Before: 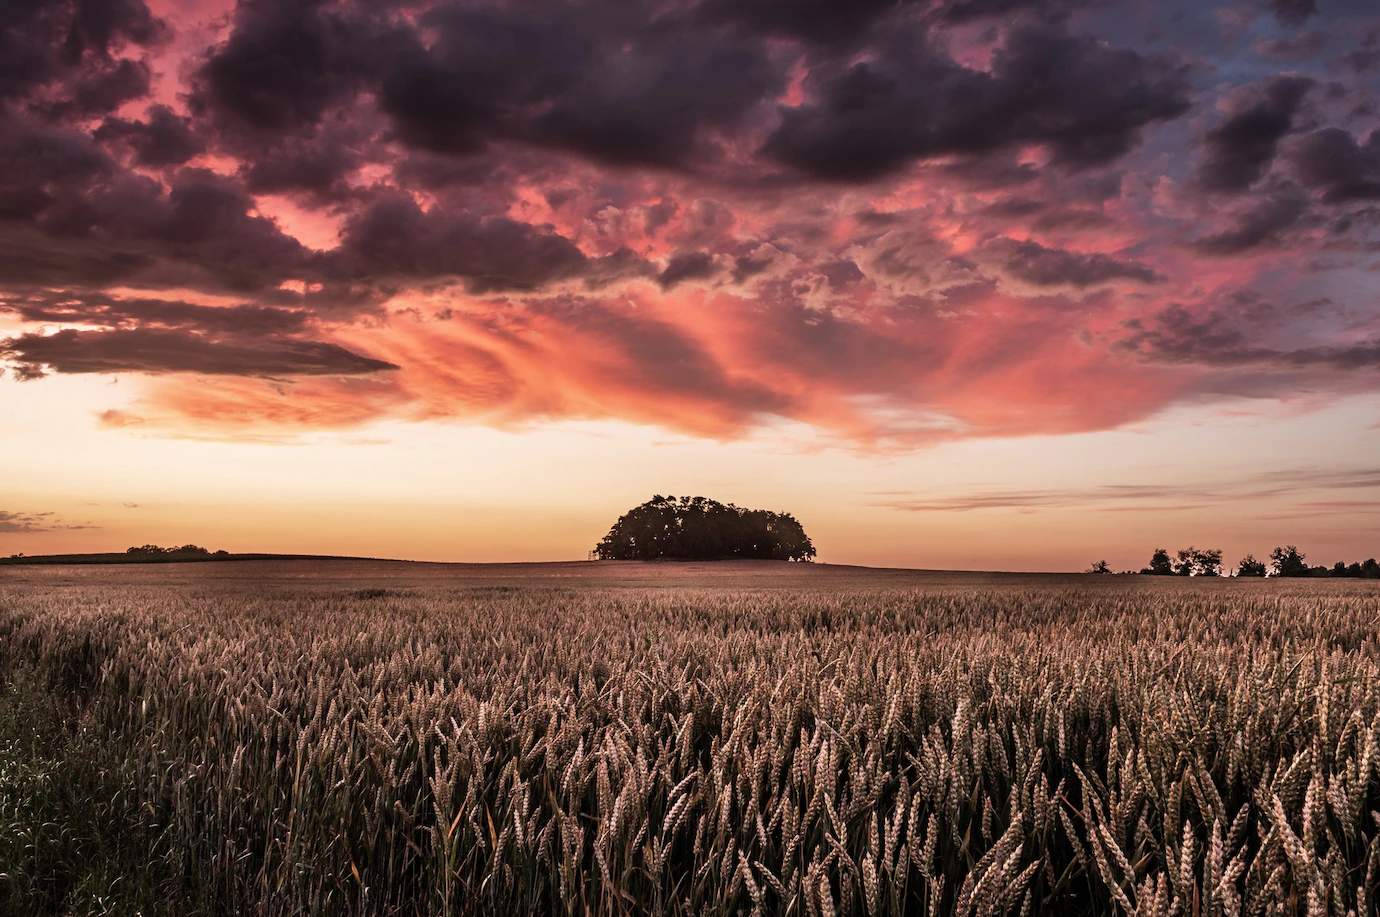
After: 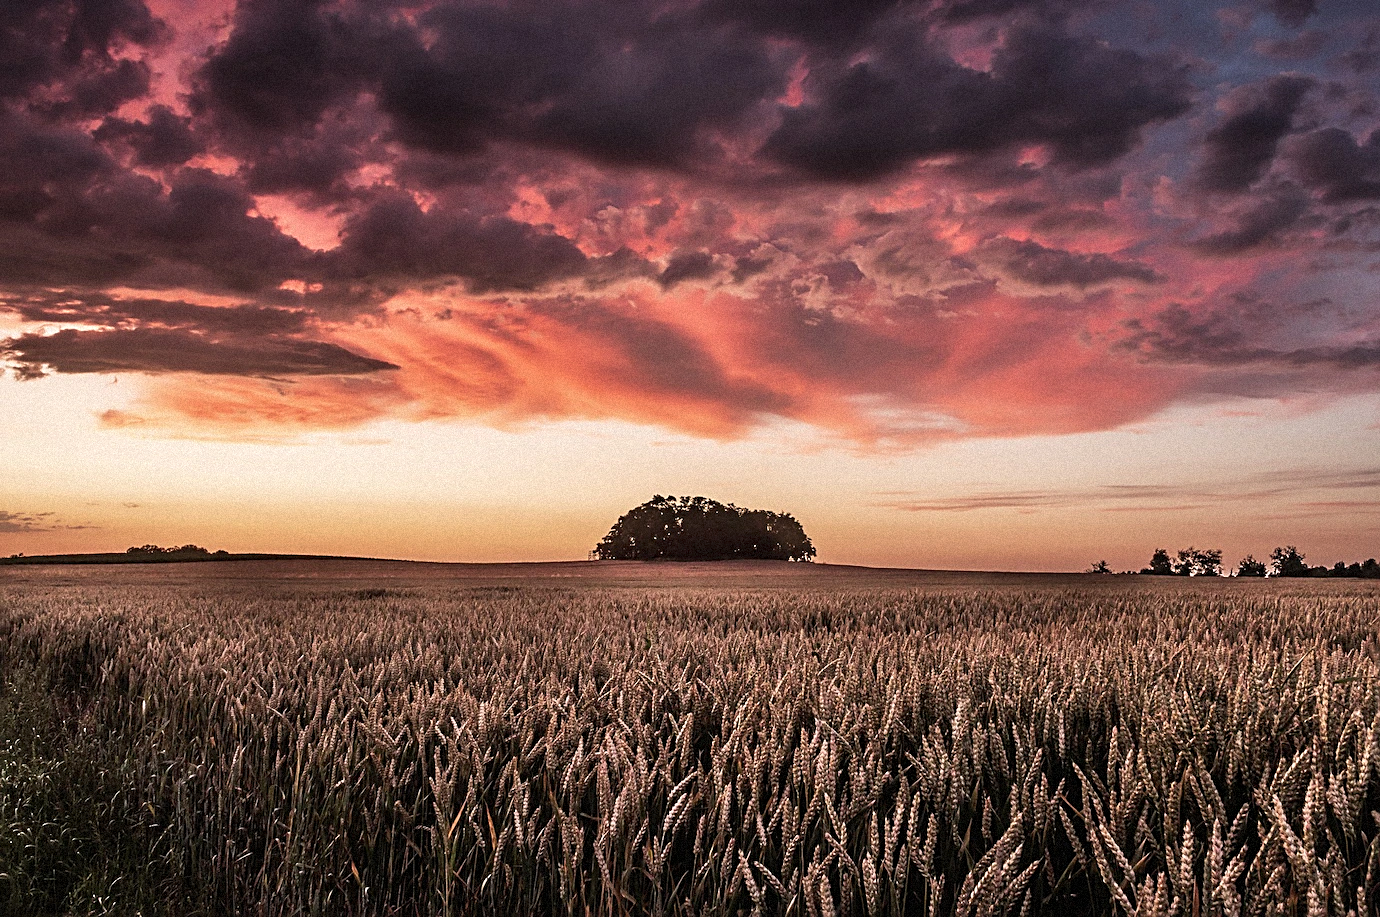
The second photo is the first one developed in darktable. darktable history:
sharpen: on, module defaults
grain: mid-tones bias 0%
